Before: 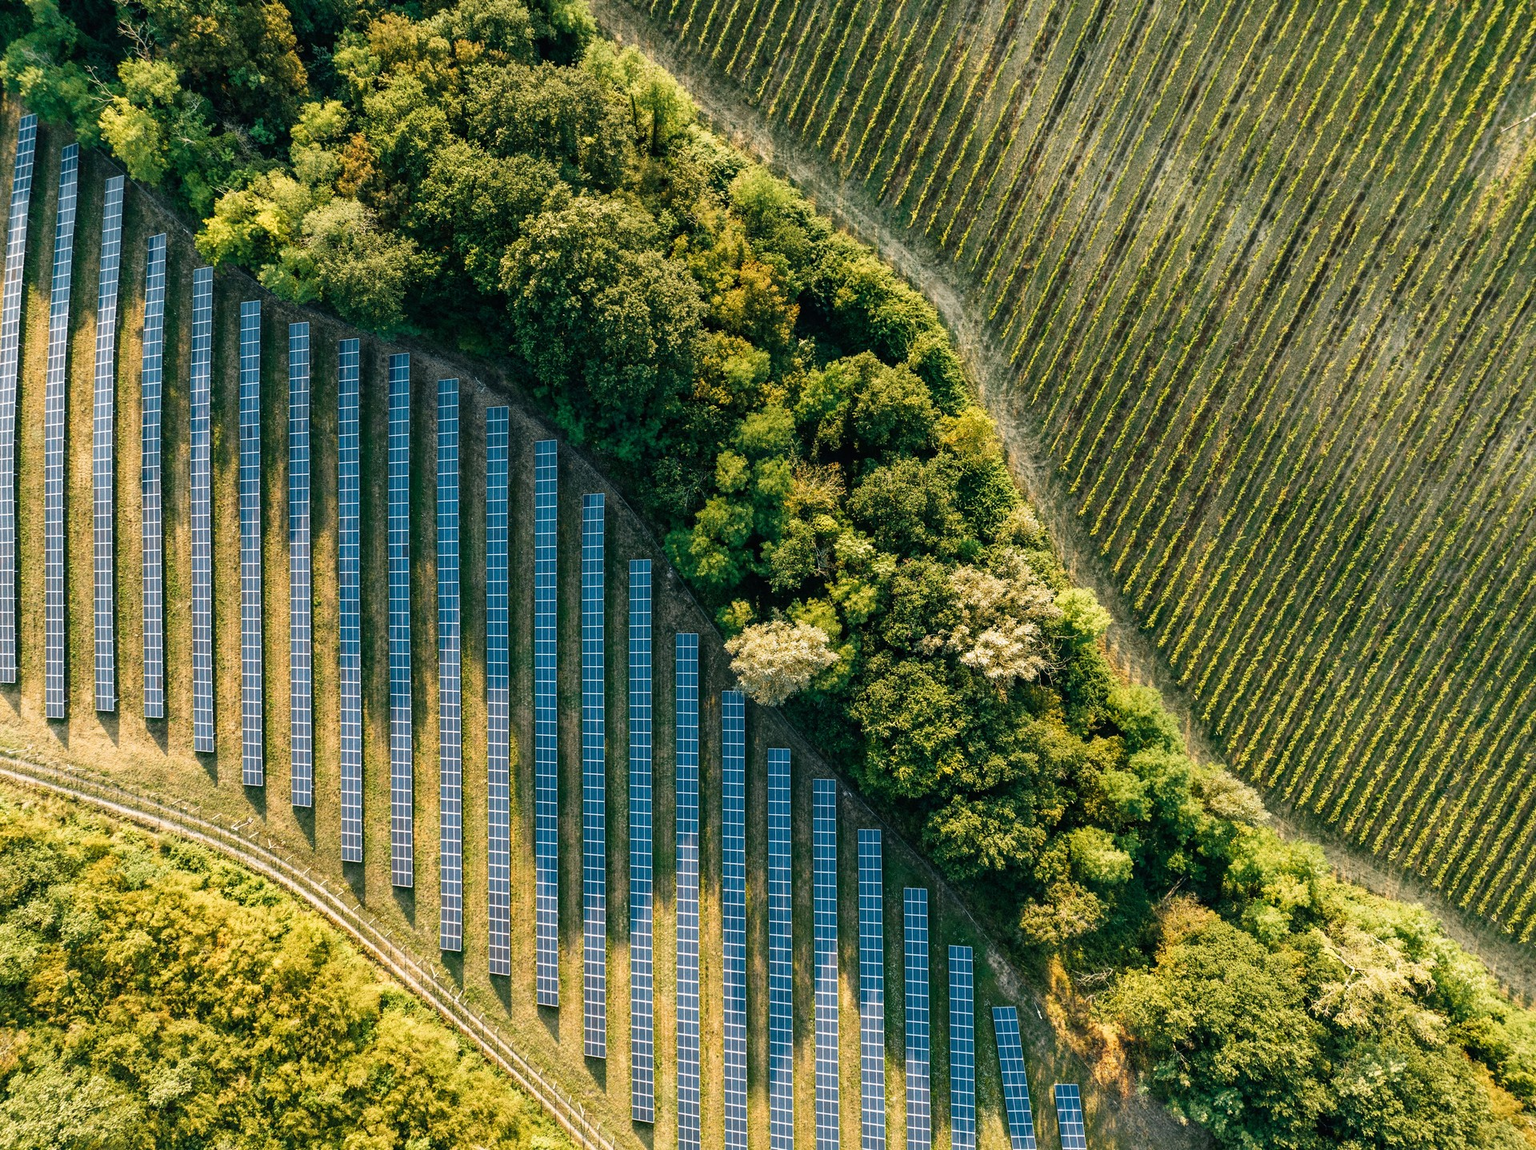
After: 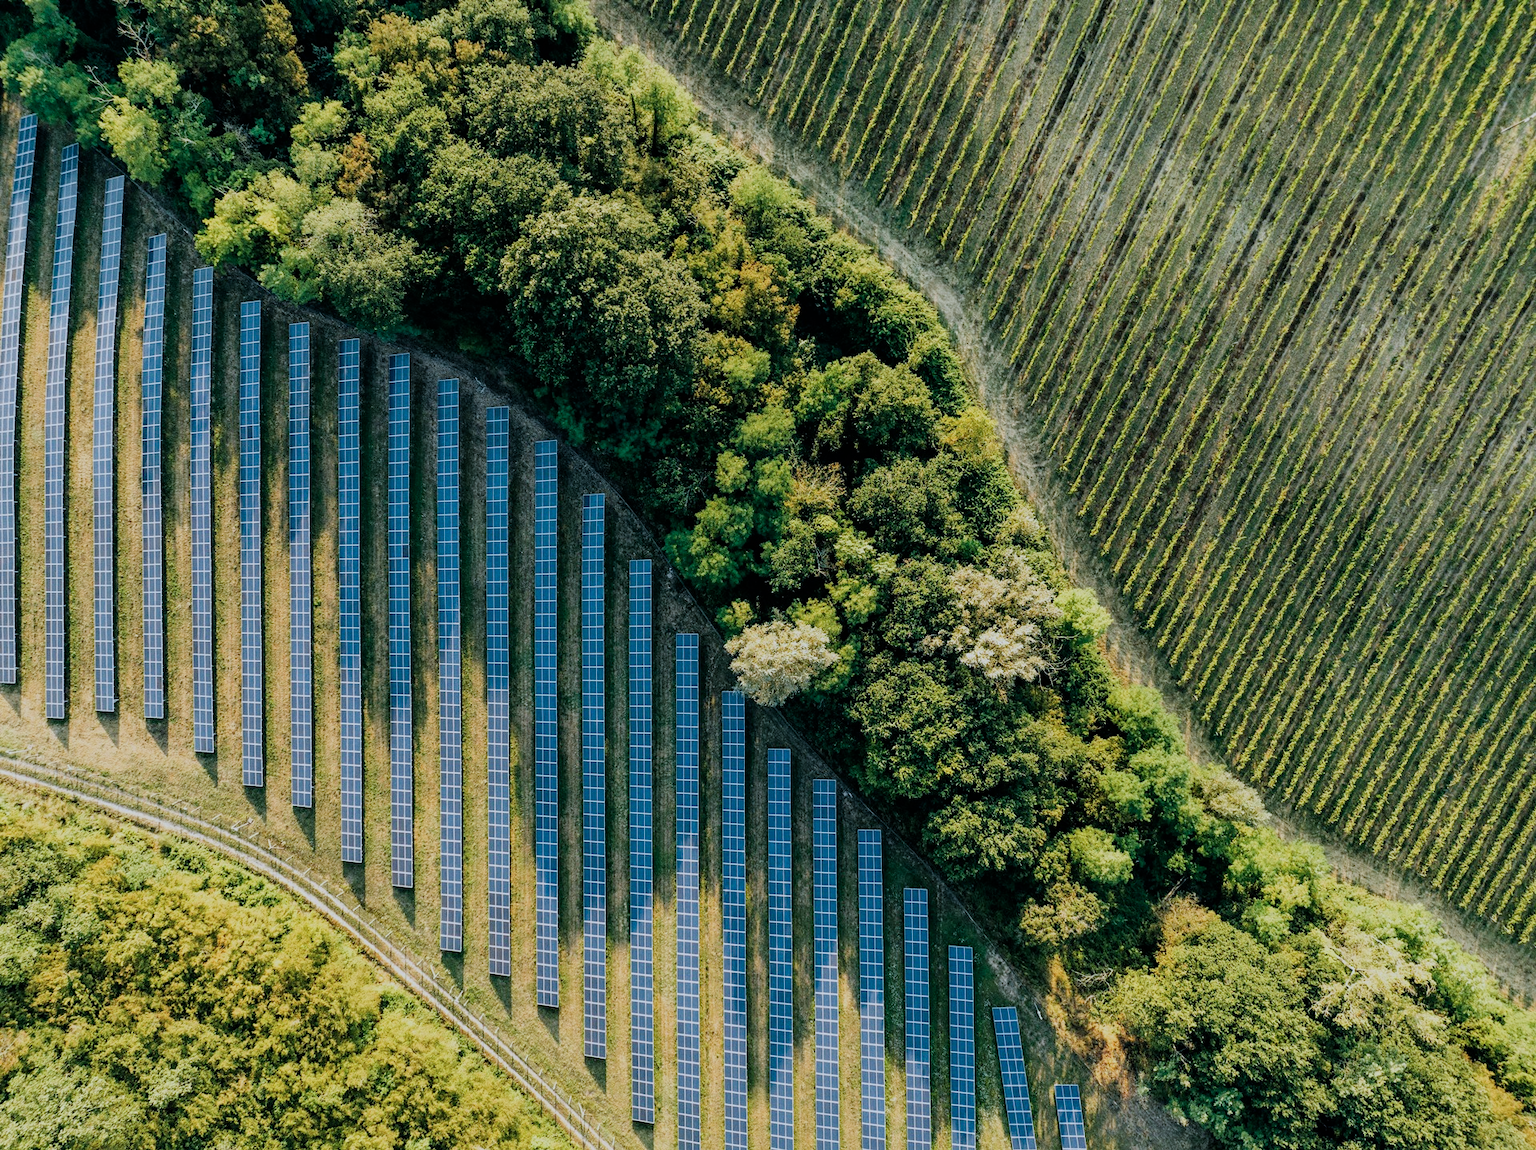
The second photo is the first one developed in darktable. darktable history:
filmic rgb: black relative exposure -7.65 EV, white relative exposure 4.56 EV, hardness 3.61
color calibration: x 0.37, y 0.382, temperature 4313.32 K
